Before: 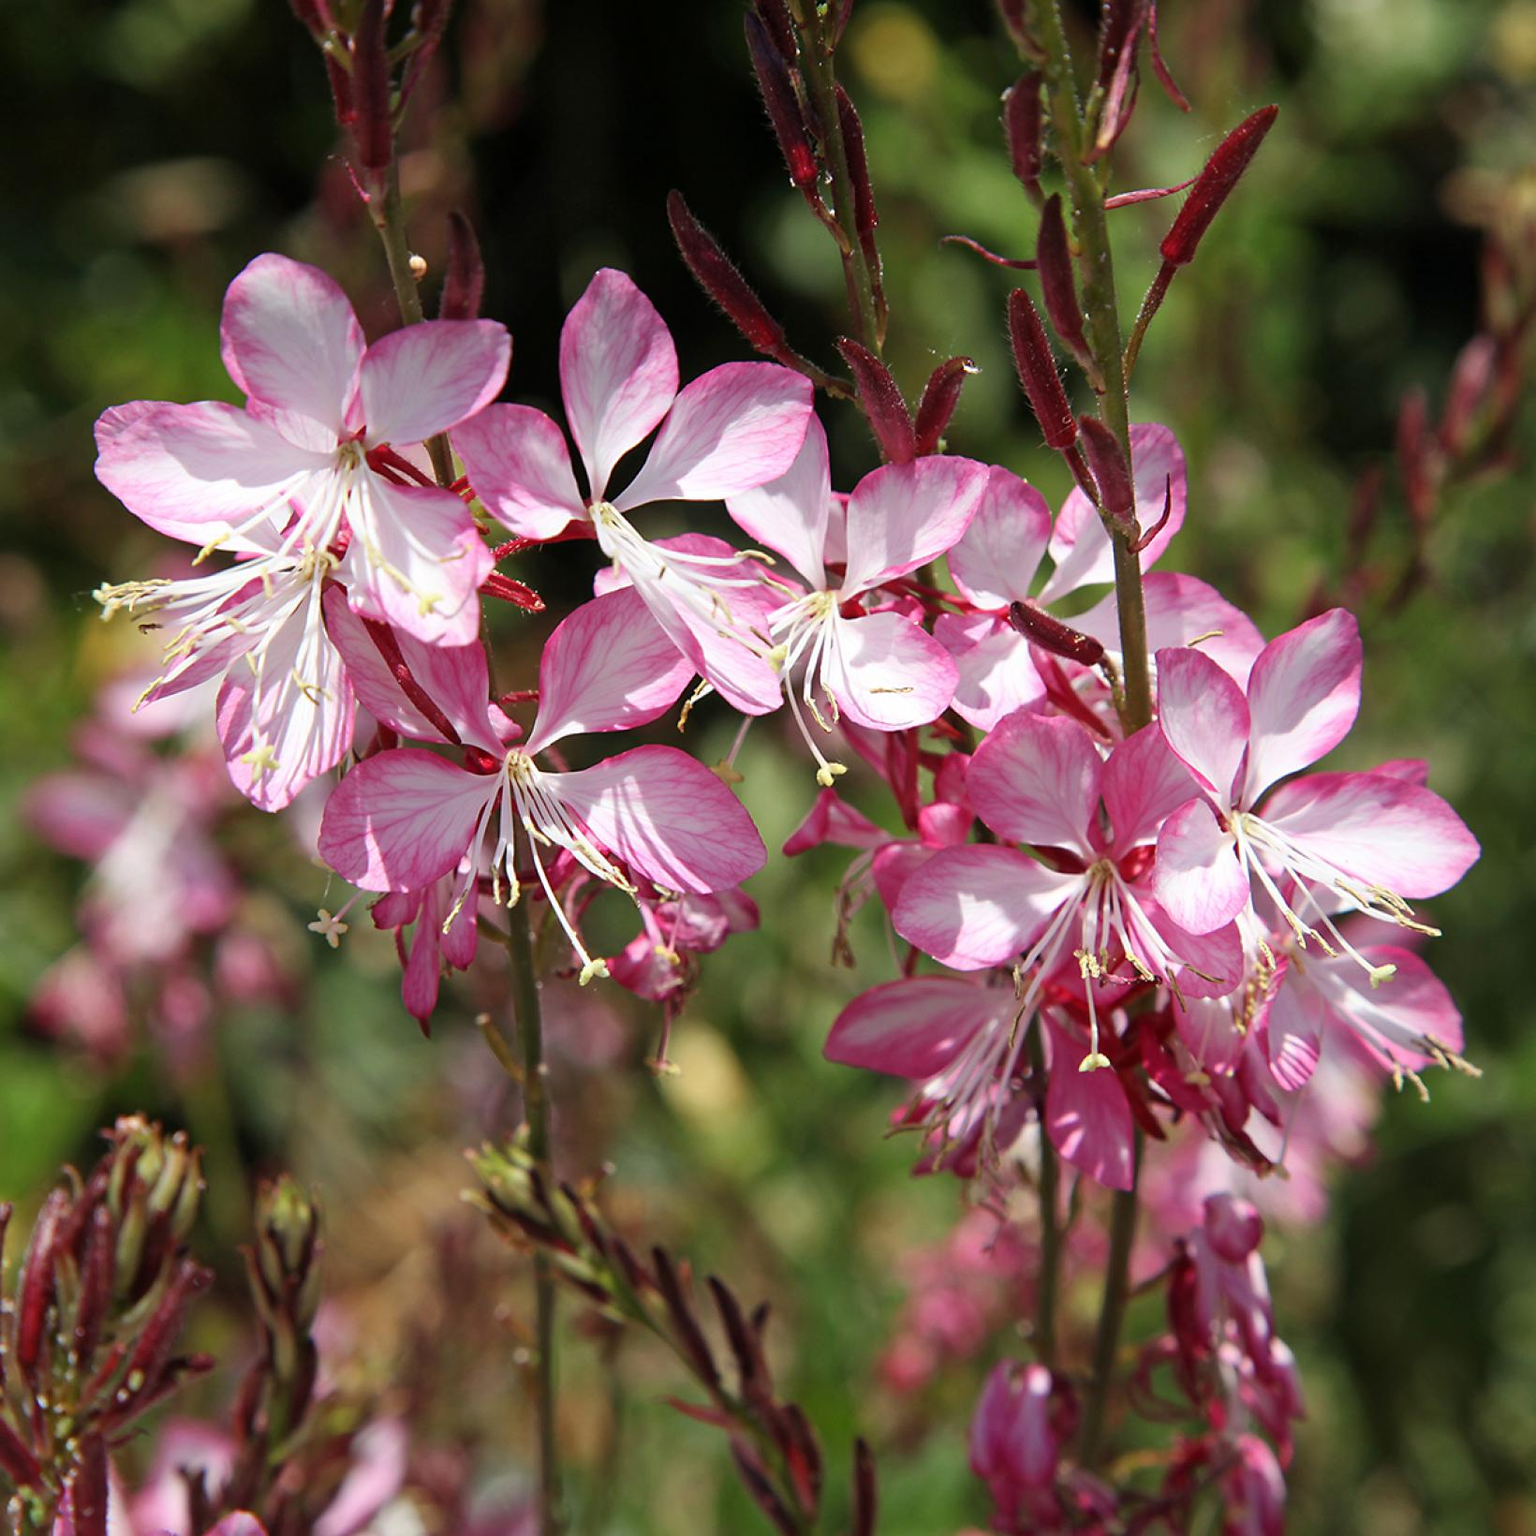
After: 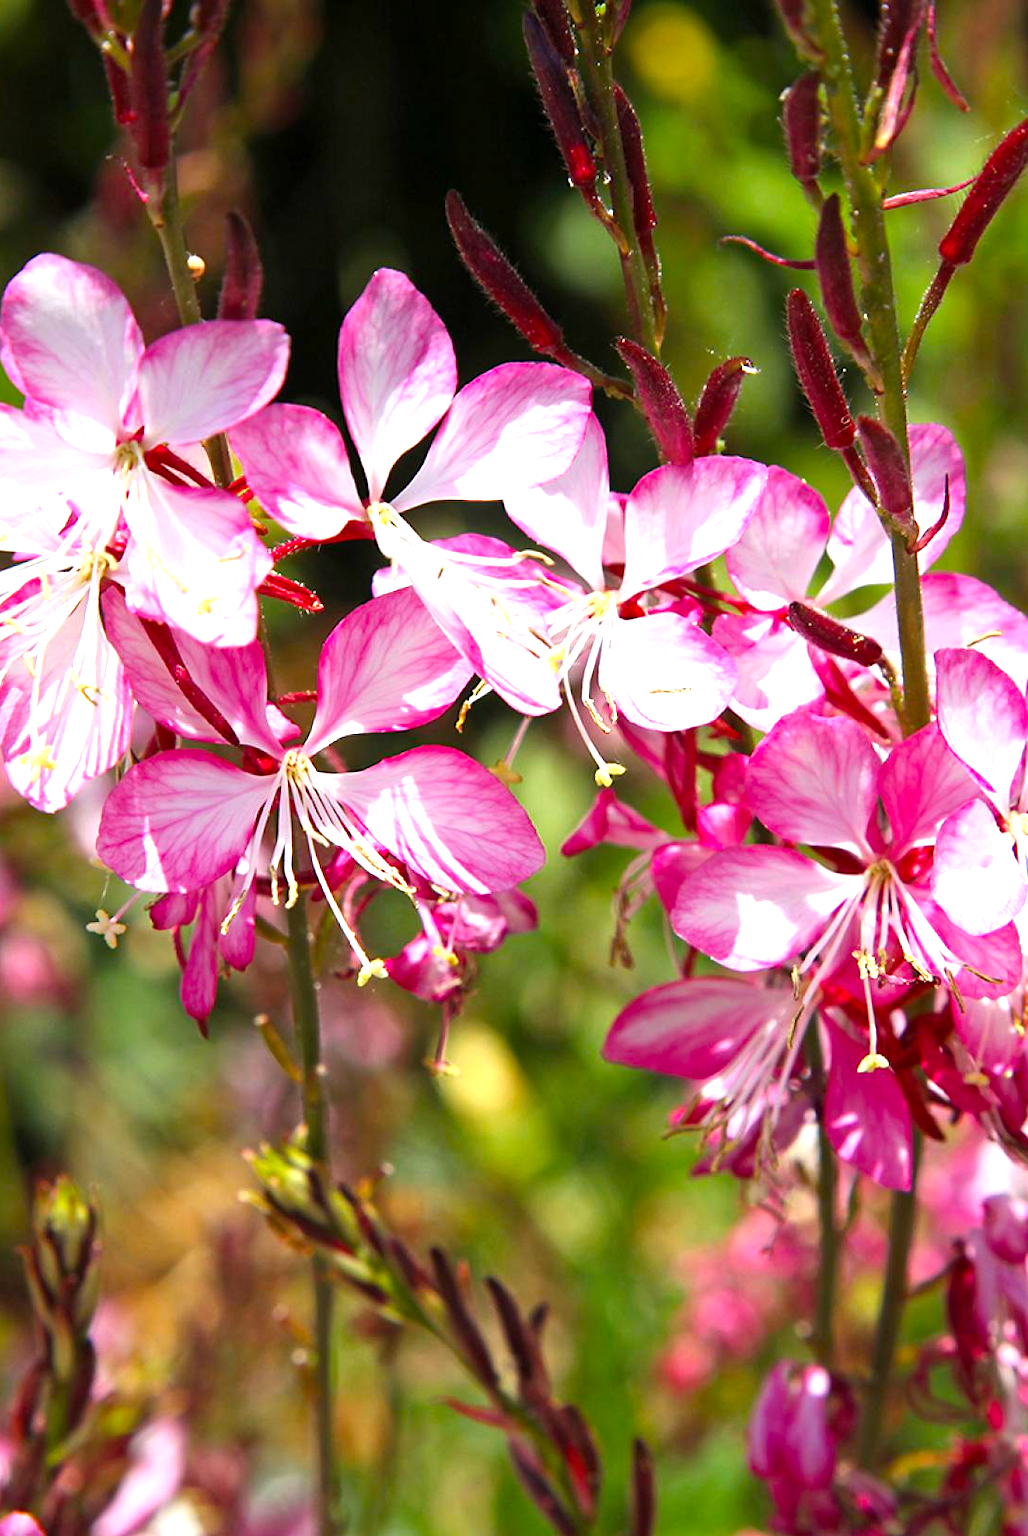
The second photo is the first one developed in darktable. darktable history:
color balance rgb: linear chroma grading › global chroma 15.07%, perceptual saturation grading › global saturation 17.571%, perceptual brilliance grading › highlights 7.743%, perceptual brilliance grading › mid-tones 2.934%, perceptual brilliance grading › shadows 1.332%
exposure: exposure 0.631 EV, compensate highlight preservation false
crop and rotate: left 14.501%, right 18.594%
